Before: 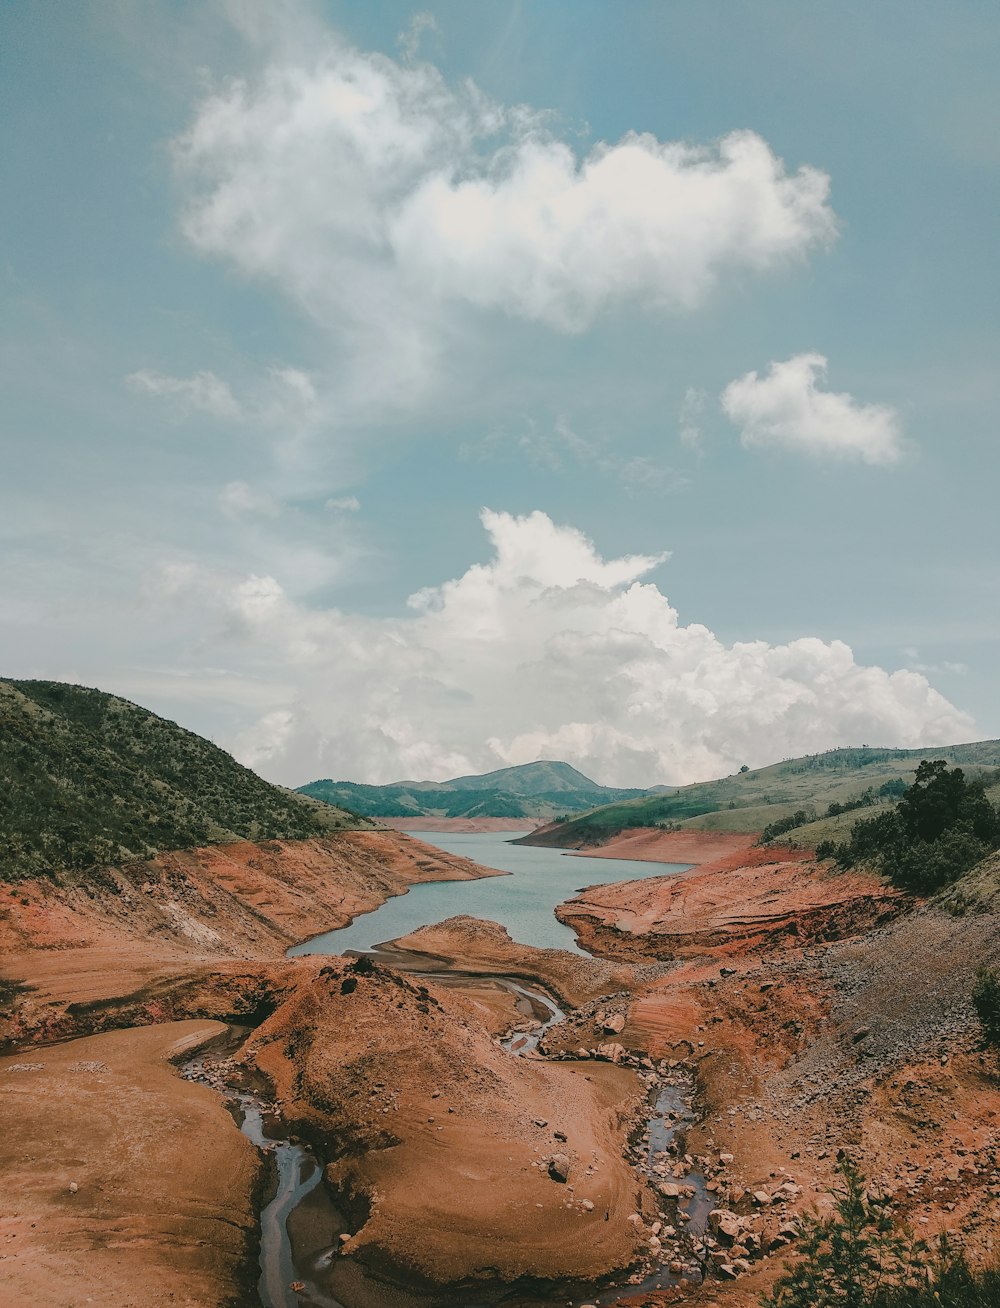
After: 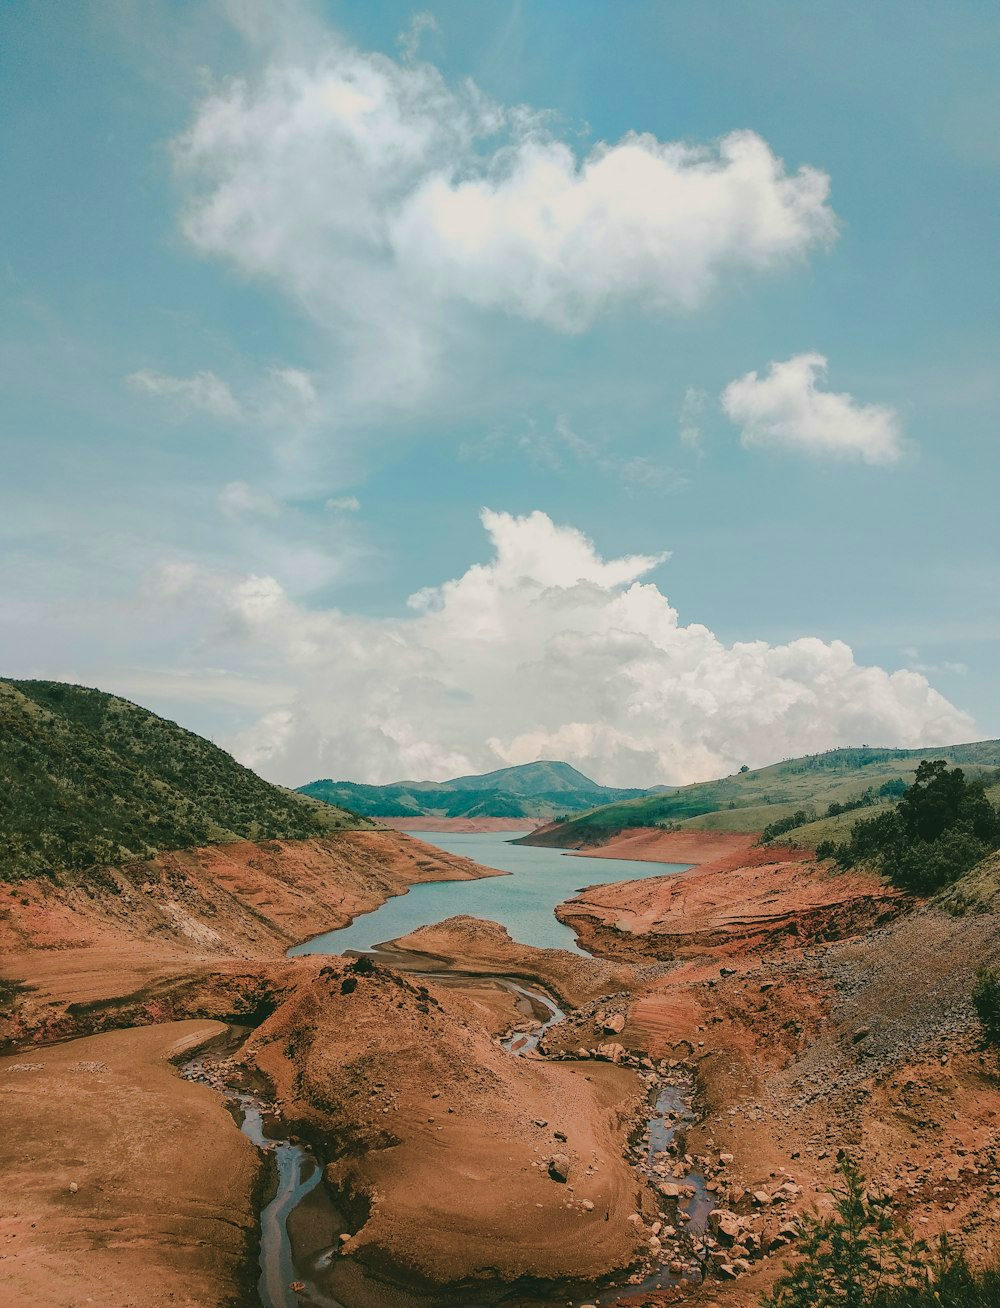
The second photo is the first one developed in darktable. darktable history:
velvia: strength 44.49%
